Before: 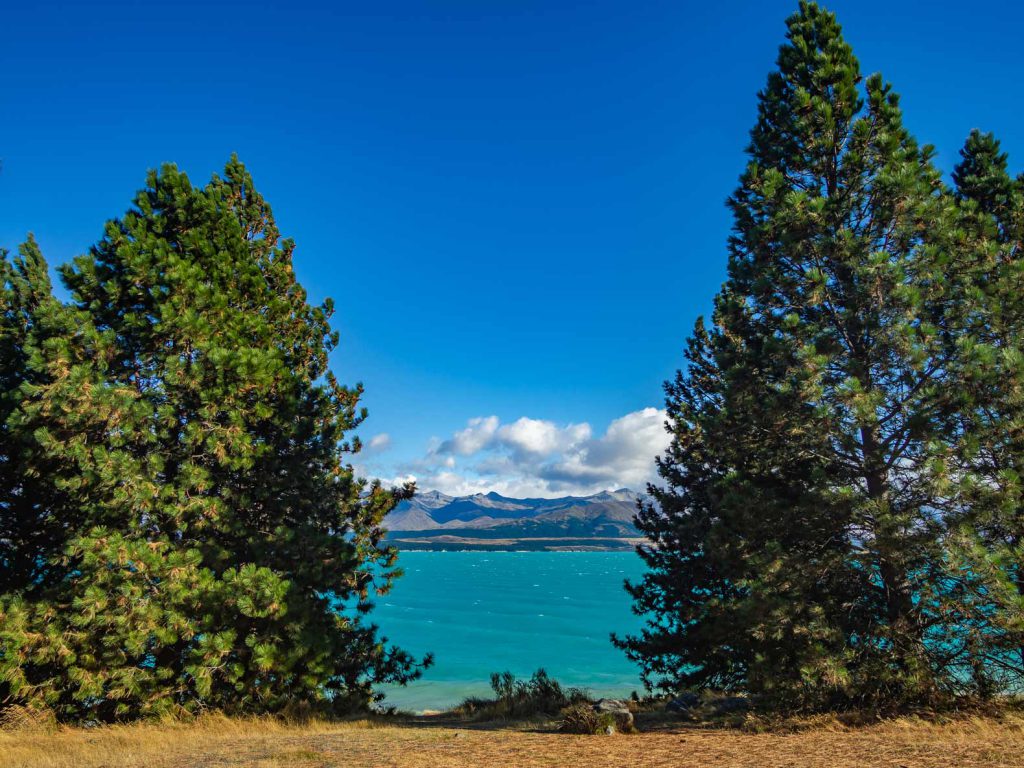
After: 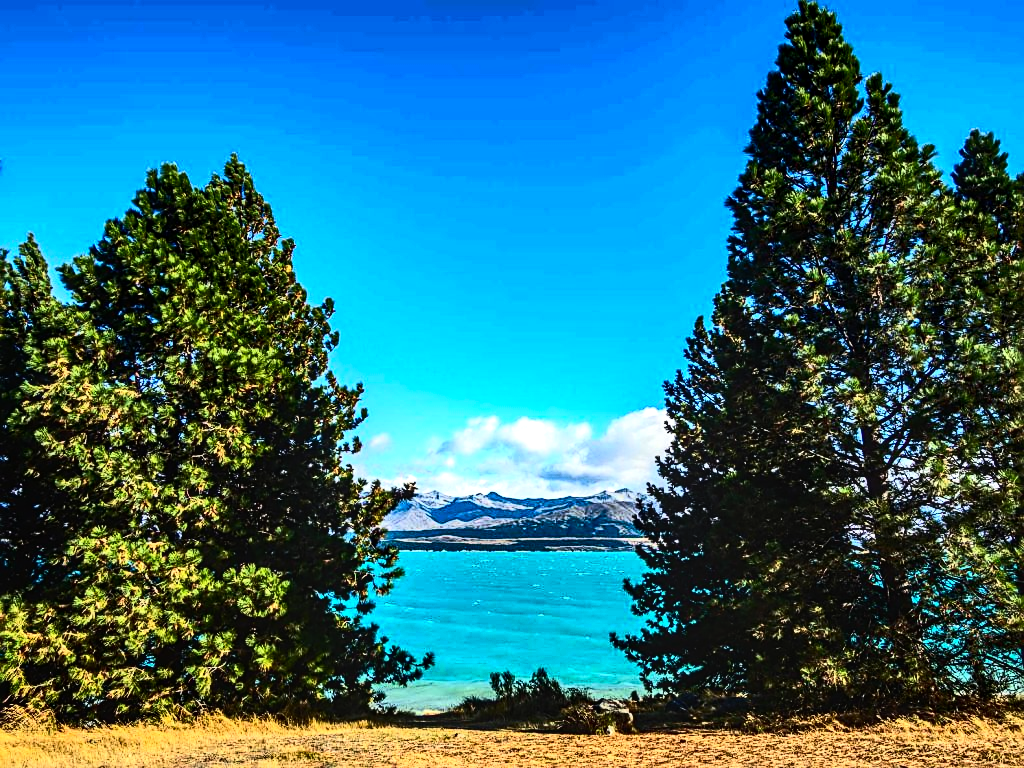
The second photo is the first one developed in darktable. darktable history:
contrast brightness saturation: contrast 0.4, brightness 0.1, saturation 0.21
local contrast: on, module defaults
tone equalizer: -8 EV -1.08 EV, -7 EV -1.01 EV, -6 EV -0.867 EV, -5 EV -0.578 EV, -3 EV 0.578 EV, -2 EV 0.867 EV, -1 EV 1.01 EV, +0 EV 1.08 EV, edges refinement/feathering 500, mask exposure compensation -1.57 EV, preserve details no
sharpen: on, module defaults
